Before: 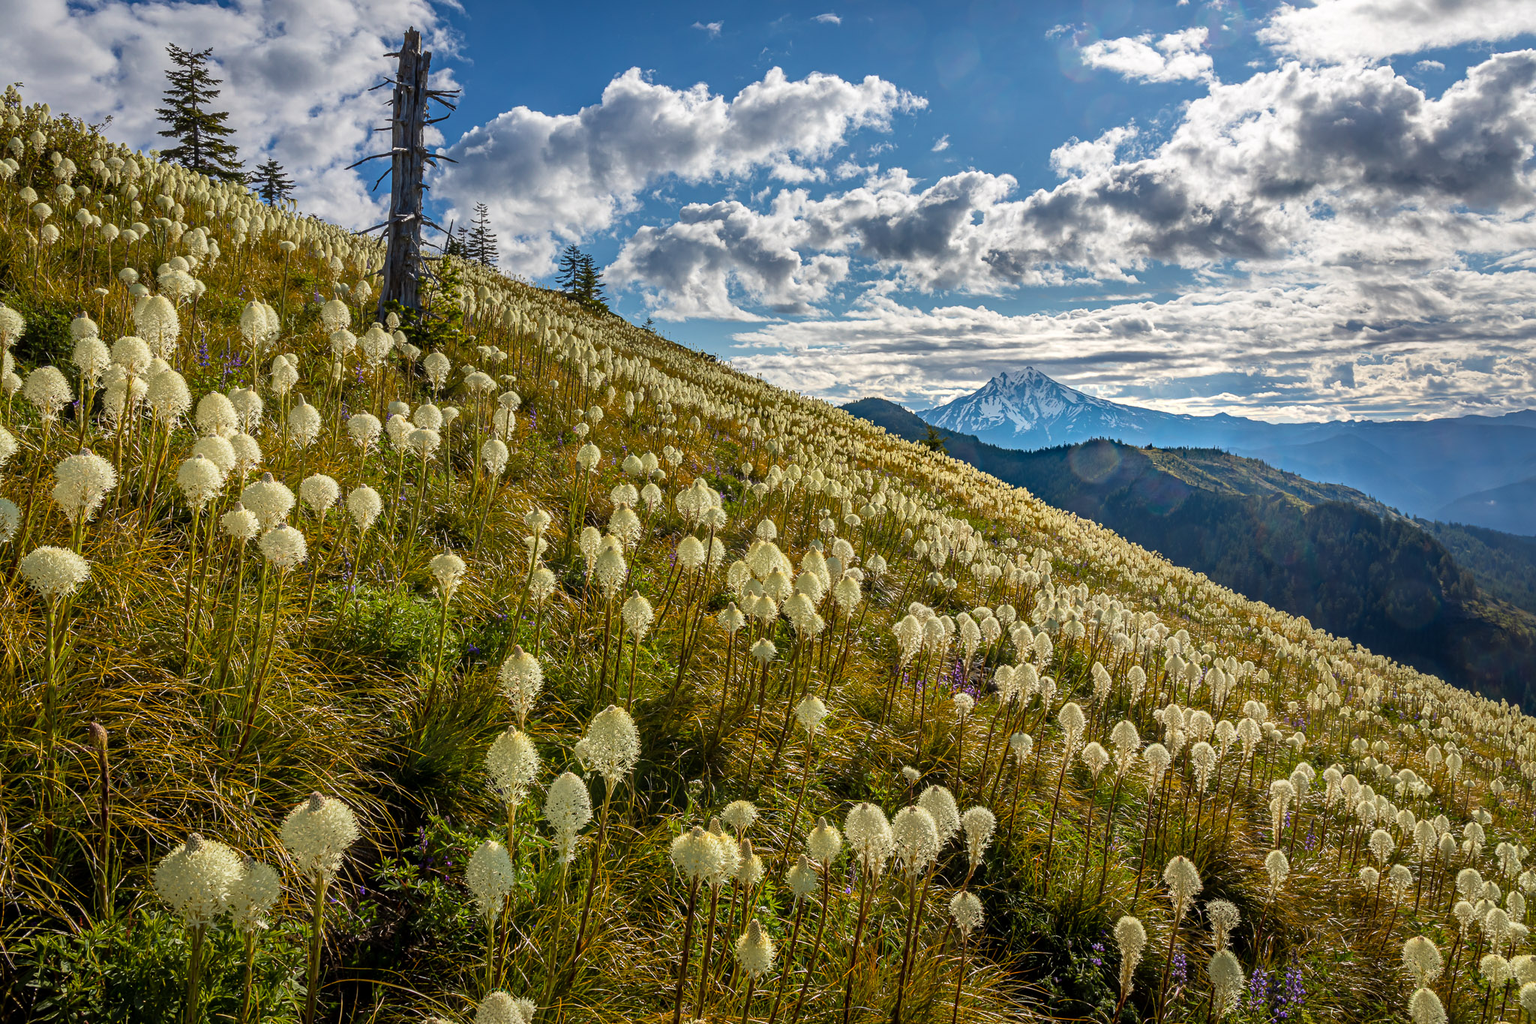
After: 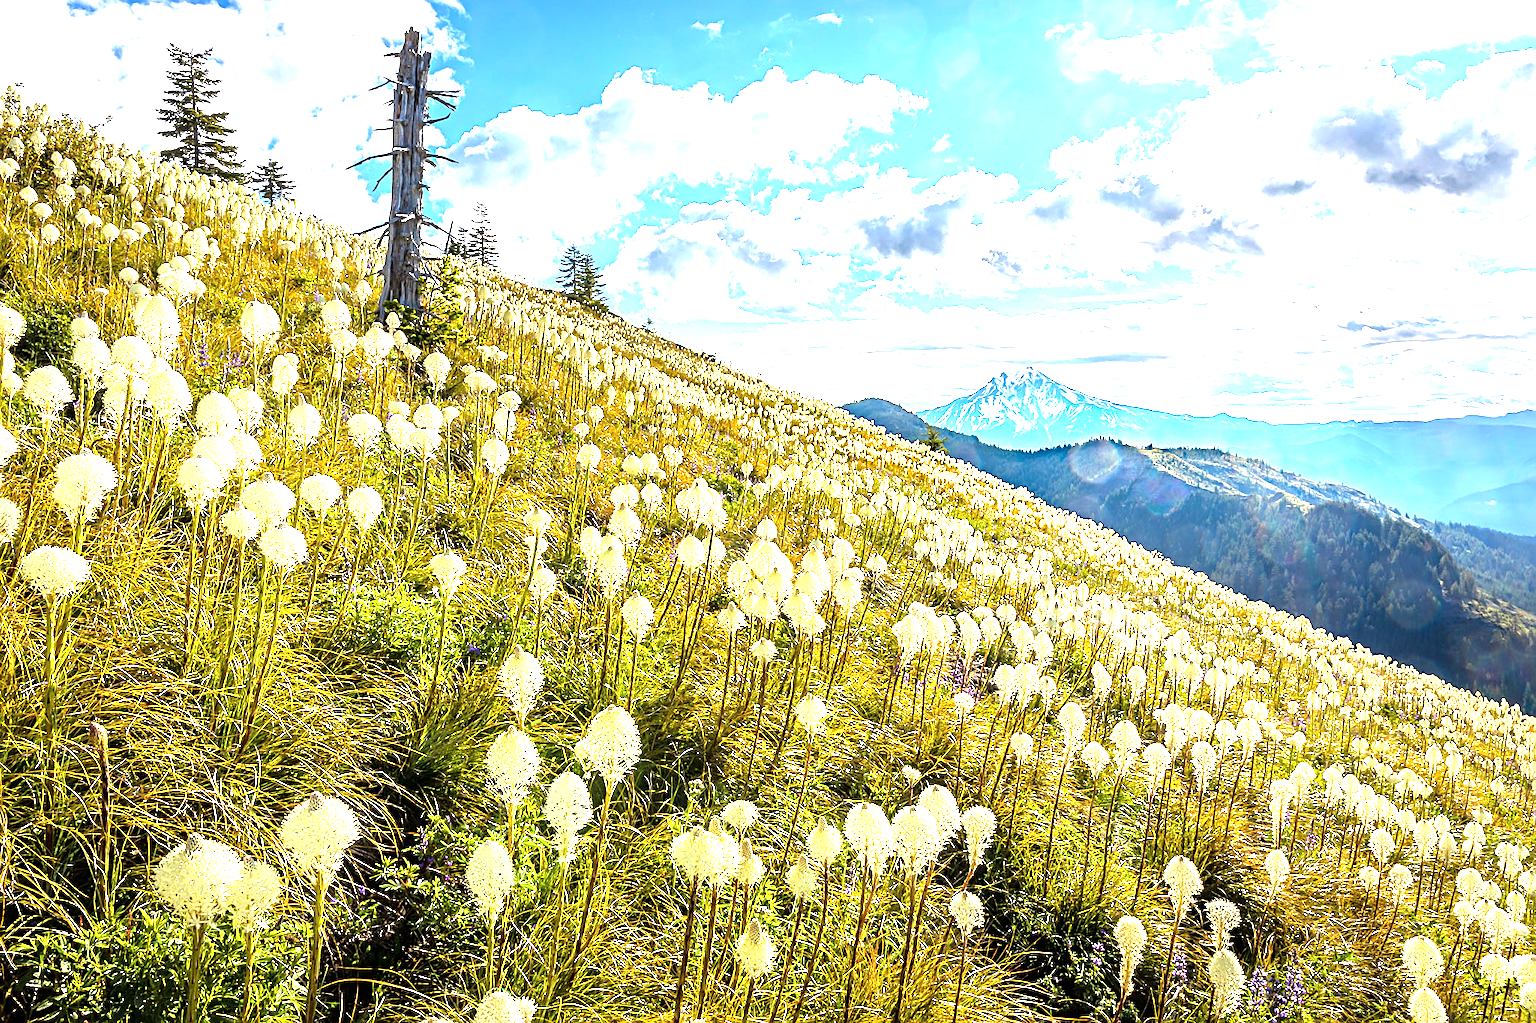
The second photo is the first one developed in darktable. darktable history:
tone equalizer: -8 EV -0.761 EV, -7 EV -0.721 EV, -6 EV -0.595 EV, -5 EV -0.408 EV, -3 EV 0.381 EV, -2 EV 0.6 EV, -1 EV 0.7 EV, +0 EV 0.741 EV
sharpen: on, module defaults
exposure: black level correction 0, exposure 1.701 EV, compensate highlight preservation false
